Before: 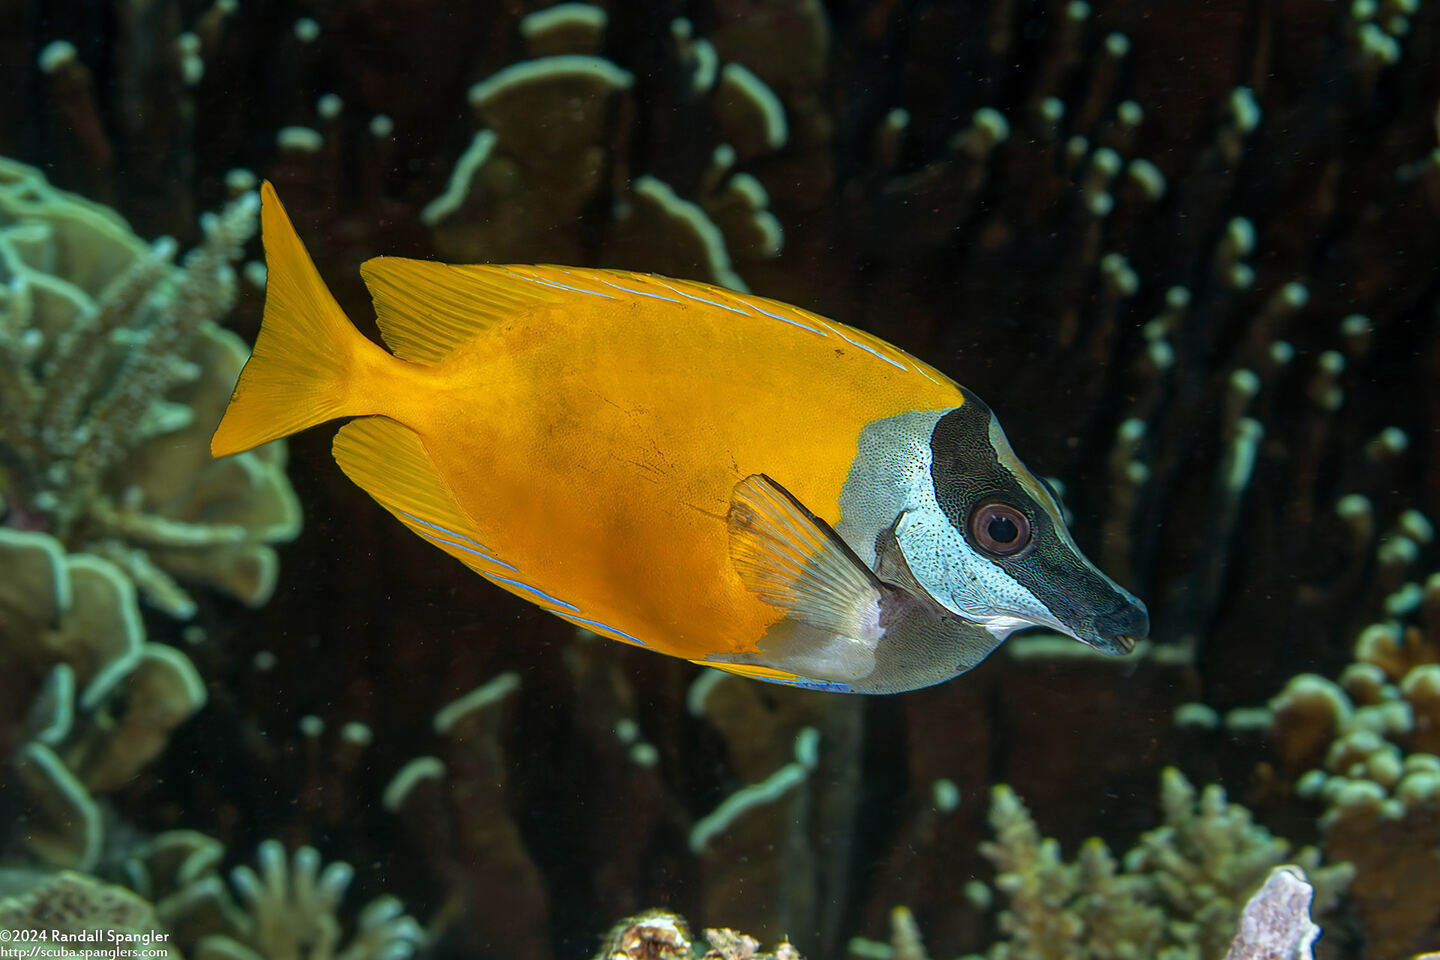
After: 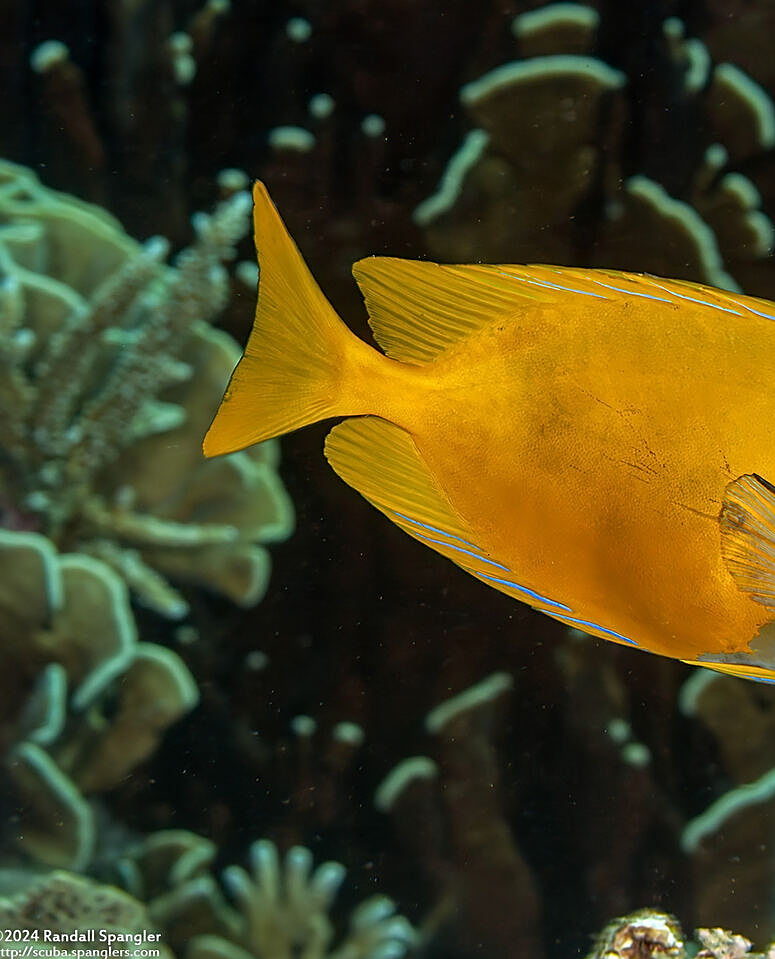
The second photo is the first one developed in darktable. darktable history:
crop: left 0.587%, right 45.588%, bottom 0.086%
sharpen: on, module defaults
